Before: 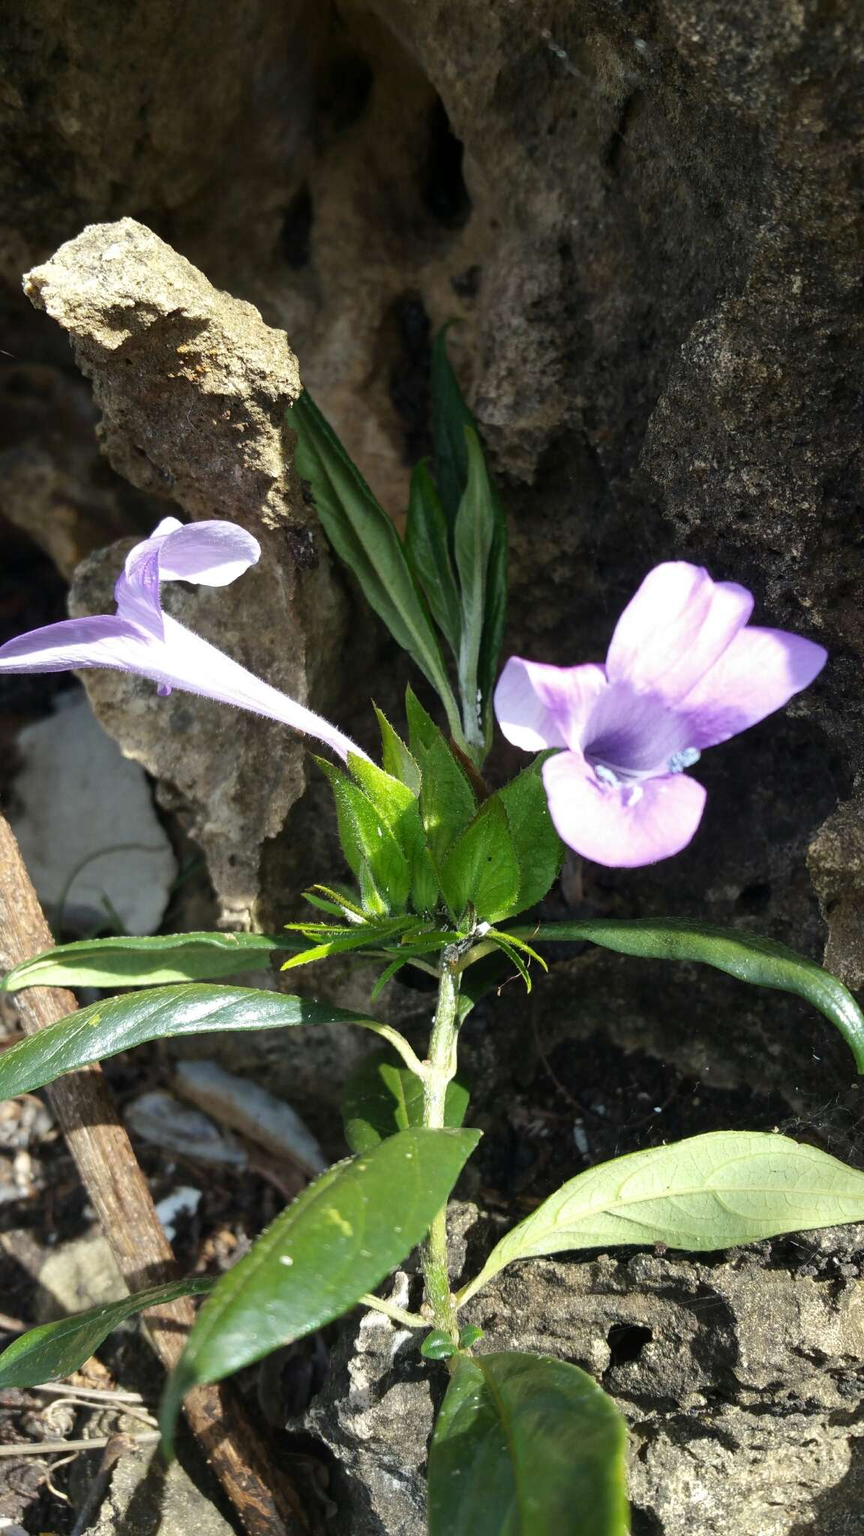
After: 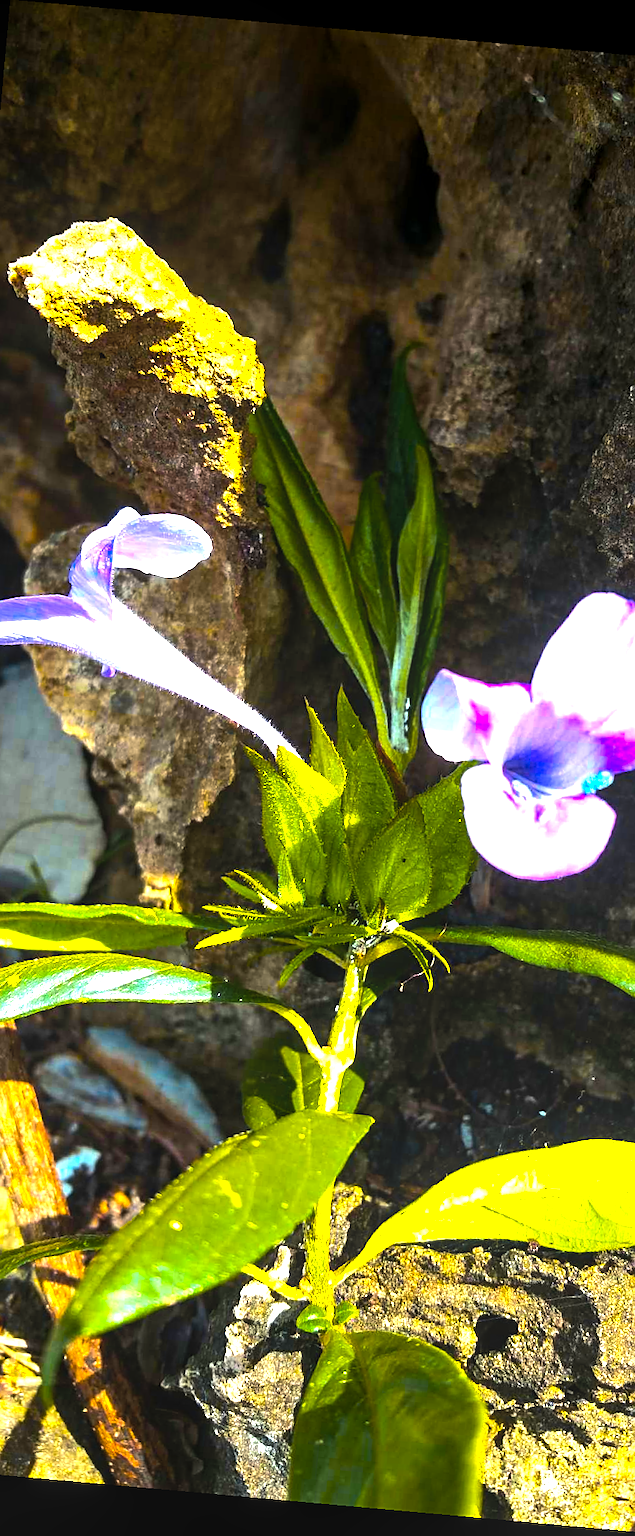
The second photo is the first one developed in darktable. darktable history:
color balance rgb: linear chroma grading › highlights 100%, linear chroma grading › global chroma 23.41%, perceptual saturation grading › global saturation 35.38%, hue shift -10.68°, perceptual brilliance grading › highlights 47.25%, perceptual brilliance grading › mid-tones 22.2%, perceptual brilliance grading › shadows -5.93%
crop and rotate: left 12.673%, right 20.66%
sharpen: on, module defaults
local contrast: detail 110%
rotate and perspective: rotation 5.12°, automatic cropping off
